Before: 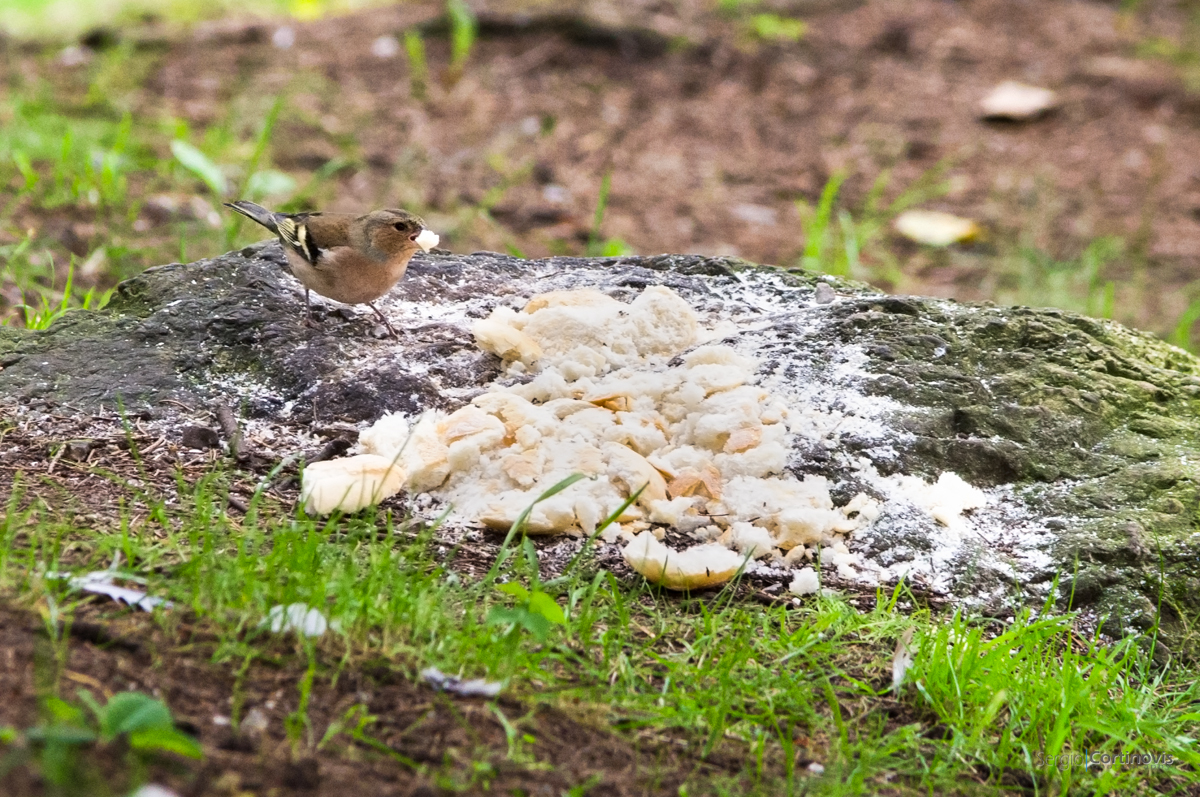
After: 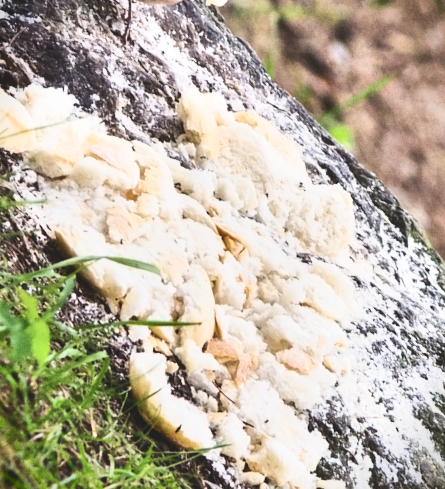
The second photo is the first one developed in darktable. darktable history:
vignetting: fall-off start 100.07%, fall-off radius 65.14%, saturation 0.365, automatic ratio true
tone equalizer: edges refinement/feathering 500, mask exposure compensation -1.24 EV, preserve details no
tone curve: curves: ch0 [(0, 0) (0.003, 0.06) (0.011, 0.059) (0.025, 0.065) (0.044, 0.076) (0.069, 0.088) (0.1, 0.102) (0.136, 0.116) (0.177, 0.137) (0.224, 0.169) (0.277, 0.214) (0.335, 0.271) (0.399, 0.356) (0.468, 0.459) (0.543, 0.579) (0.623, 0.705) (0.709, 0.823) (0.801, 0.918) (0.898, 0.963) (1, 1)], color space Lab, independent channels, preserve colors none
local contrast: mode bilateral grid, contrast 20, coarseness 50, detail 119%, midtone range 0.2
crop and rotate: angle -45.13°, top 16.096%, right 0.95%, bottom 11.61%
exposure: black level correction -0.025, exposure -0.118 EV, compensate highlight preservation false
